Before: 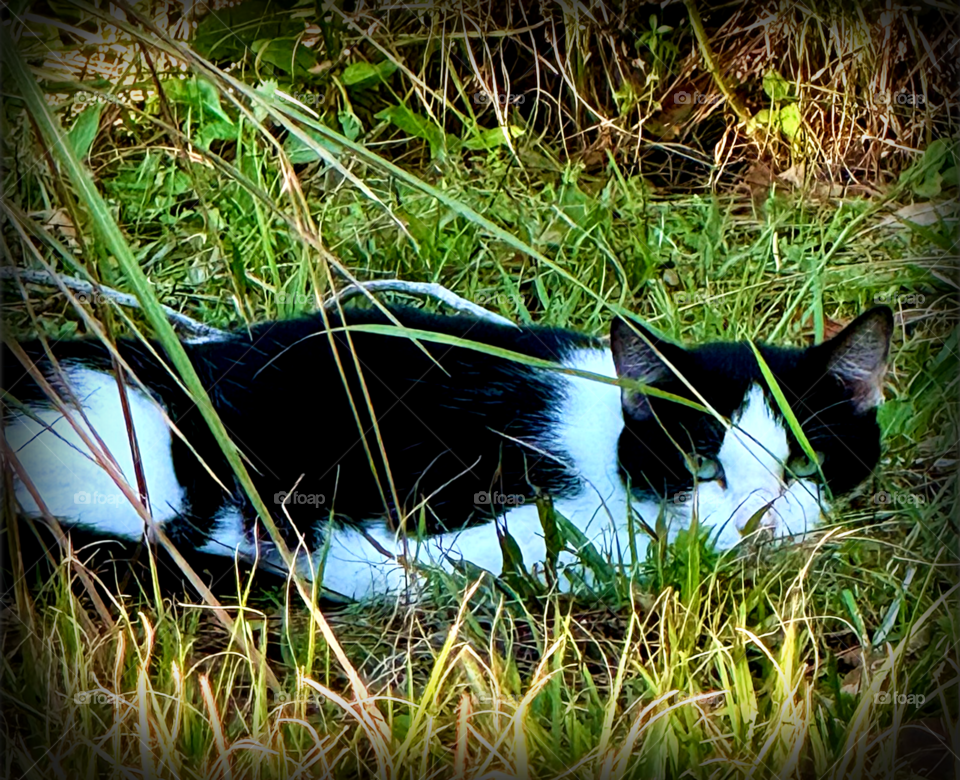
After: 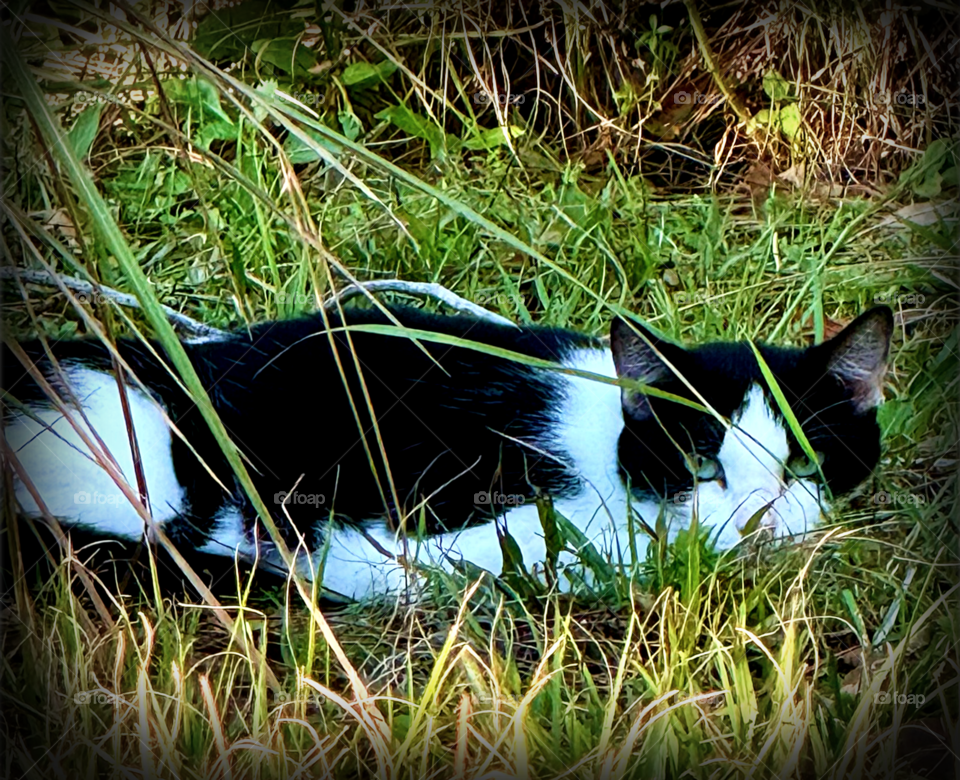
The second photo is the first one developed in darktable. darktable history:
contrast brightness saturation: saturation -0.051
vignetting: fall-off radius 70.15%, brightness -0.458, saturation -0.297, automatic ratio true
